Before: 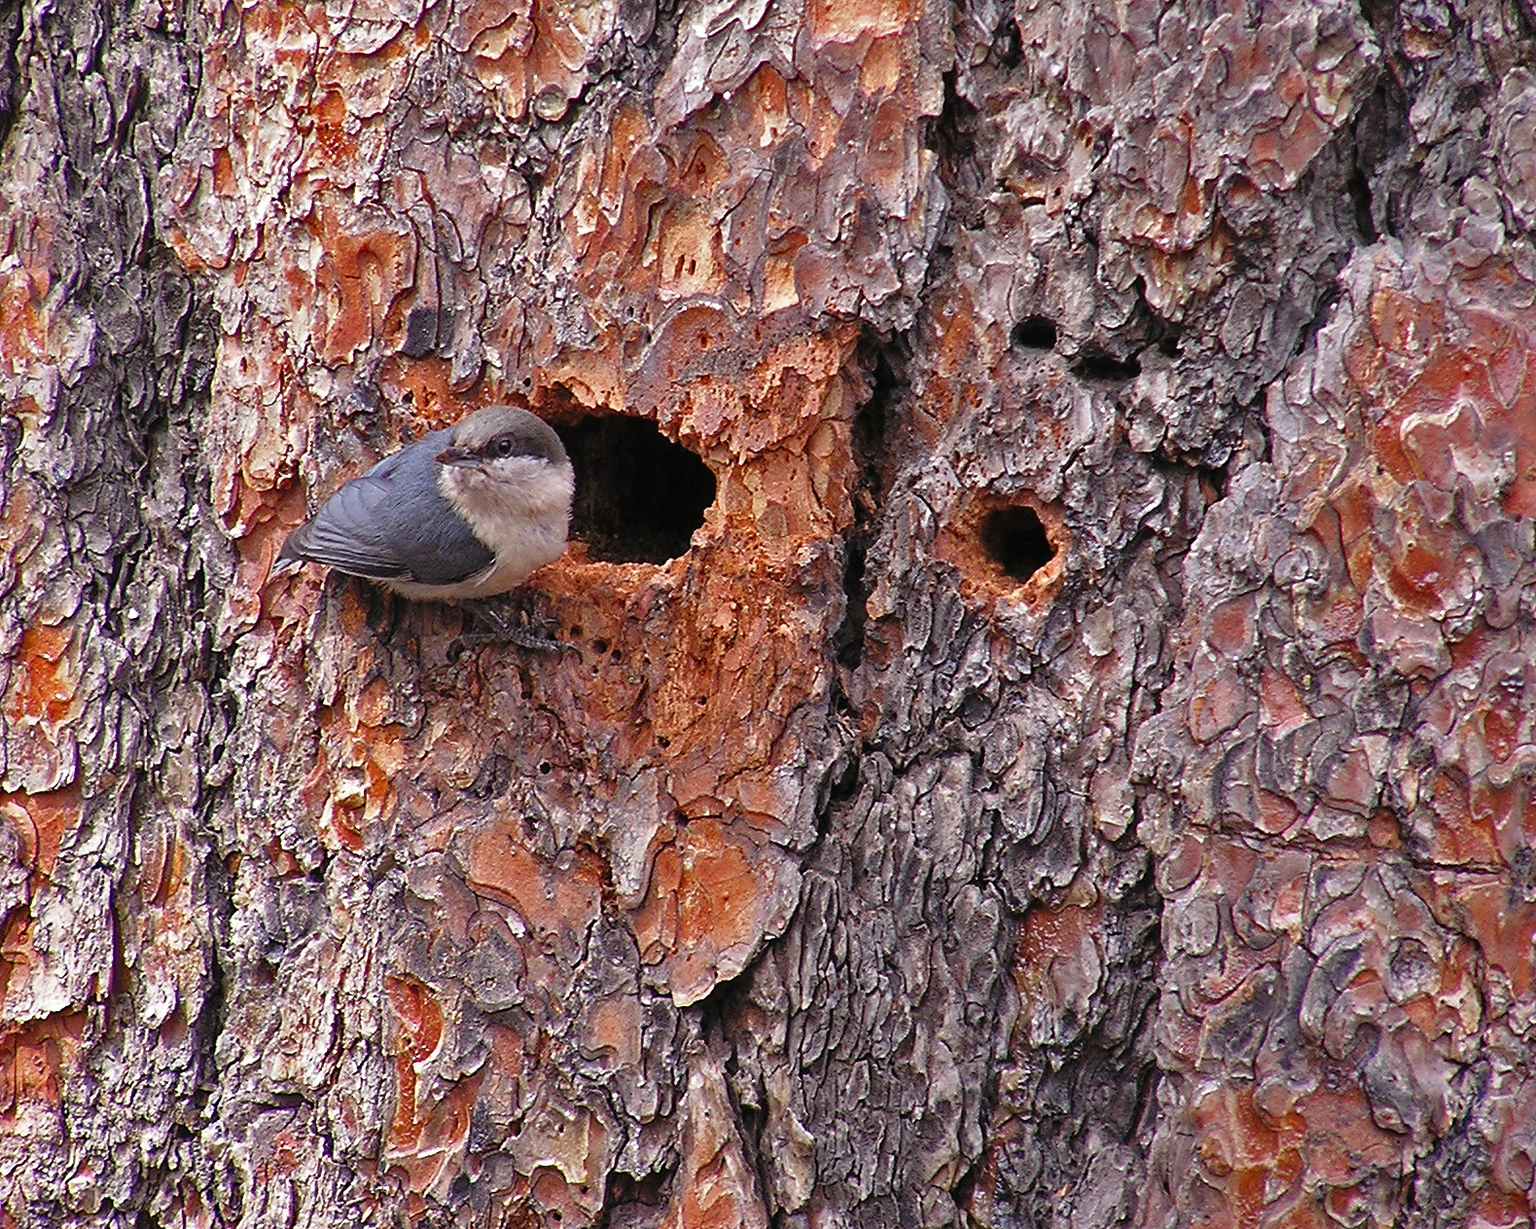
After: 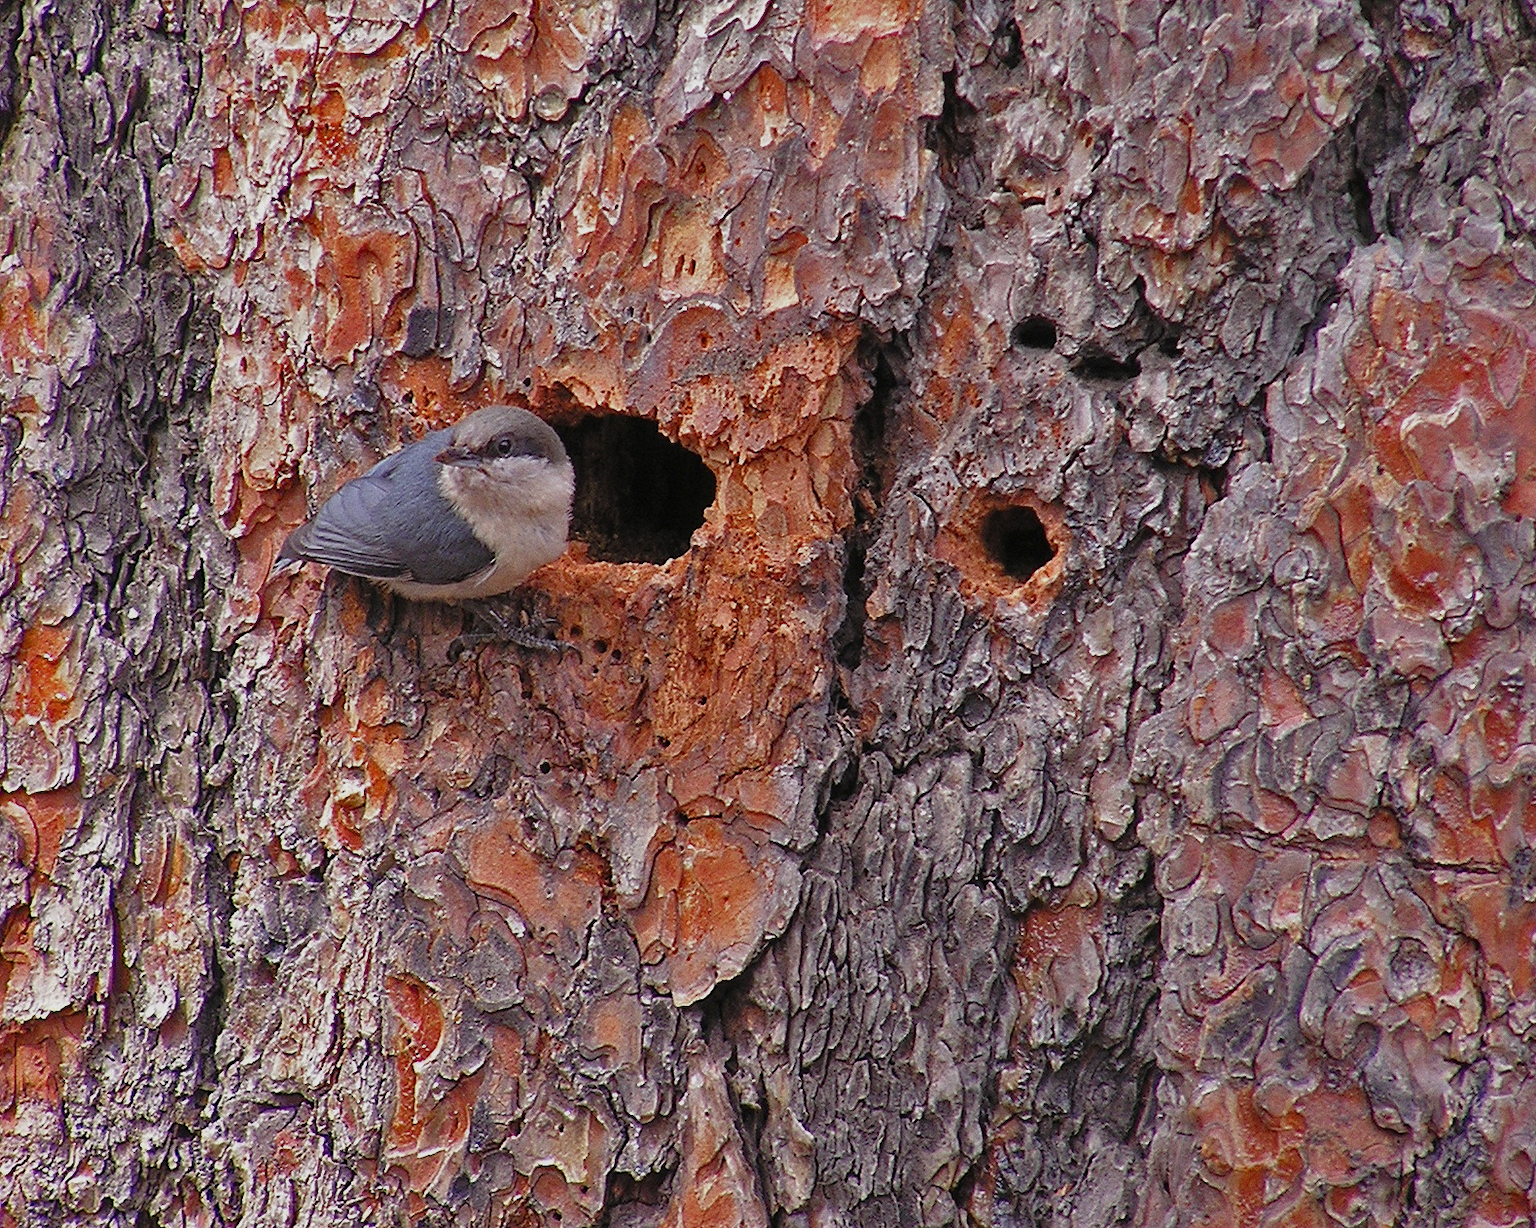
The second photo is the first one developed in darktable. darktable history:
grain: coarseness 7.08 ISO, strength 21.67%, mid-tones bias 59.58%
tone equalizer: -8 EV 0.25 EV, -7 EV 0.417 EV, -6 EV 0.417 EV, -5 EV 0.25 EV, -3 EV -0.25 EV, -2 EV -0.417 EV, -1 EV -0.417 EV, +0 EV -0.25 EV, edges refinement/feathering 500, mask exposure compensation -1.57 EV, preserve details guided filter
